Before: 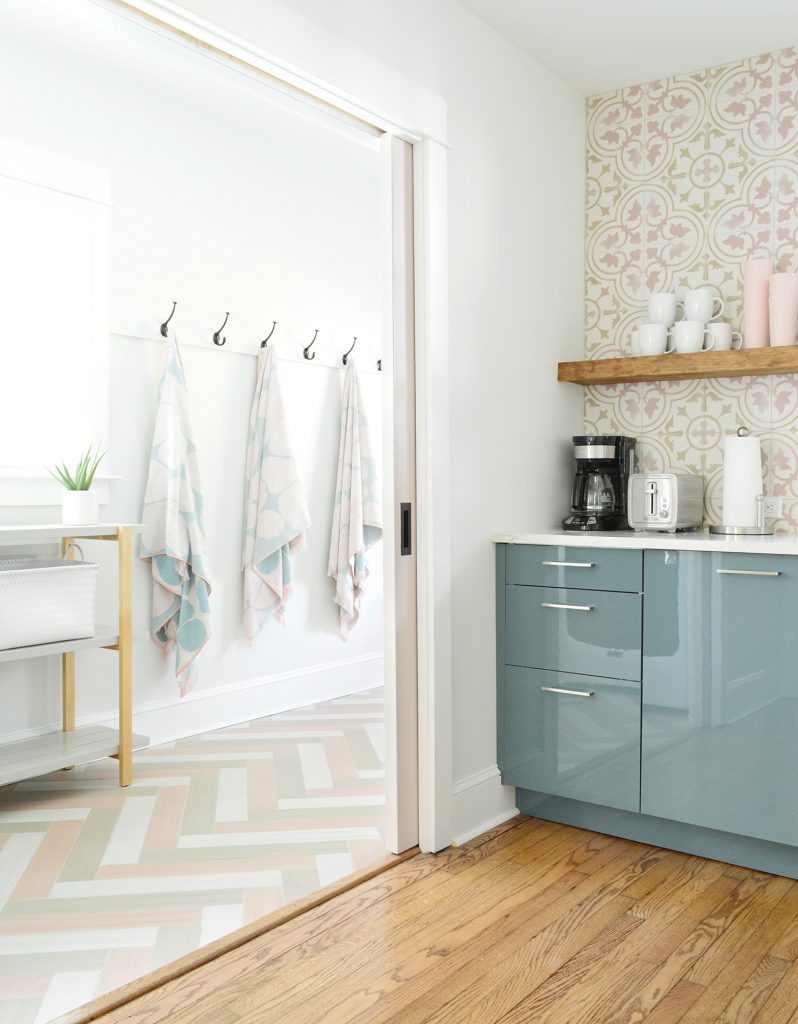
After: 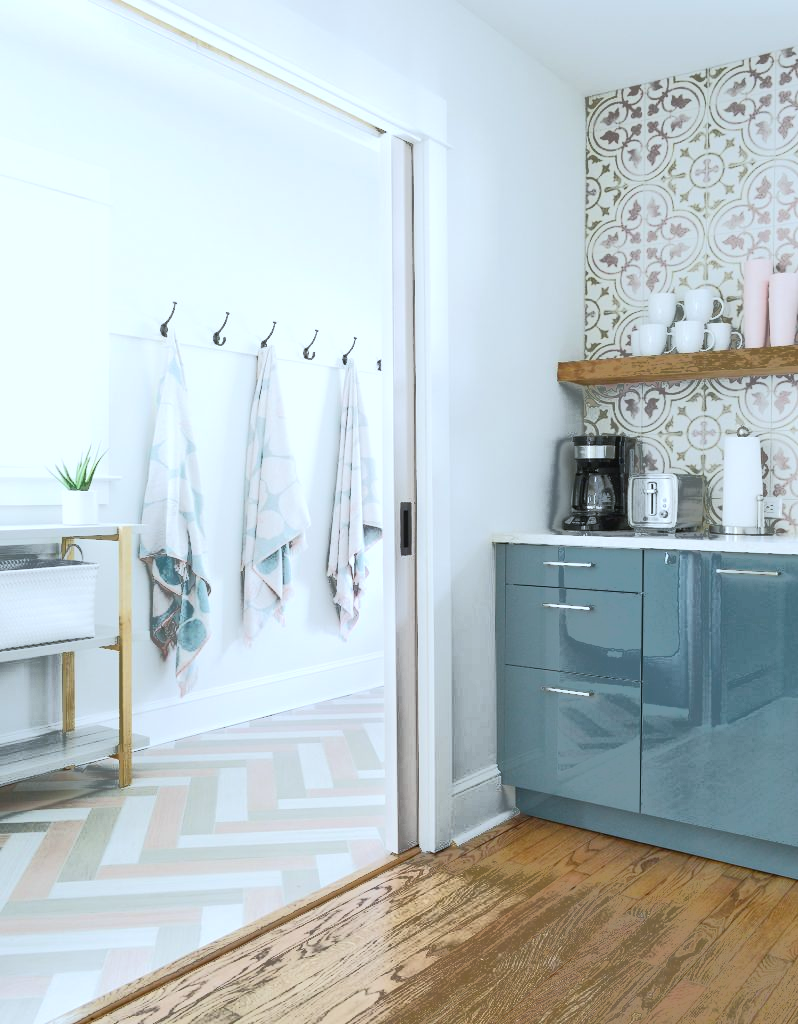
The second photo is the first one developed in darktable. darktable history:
color calibration: illuminant custom, x 0.368, y 0.373, temperature 4330.32 K
fill light: exposure -0.73 EV, center 0.69, width 2.2
